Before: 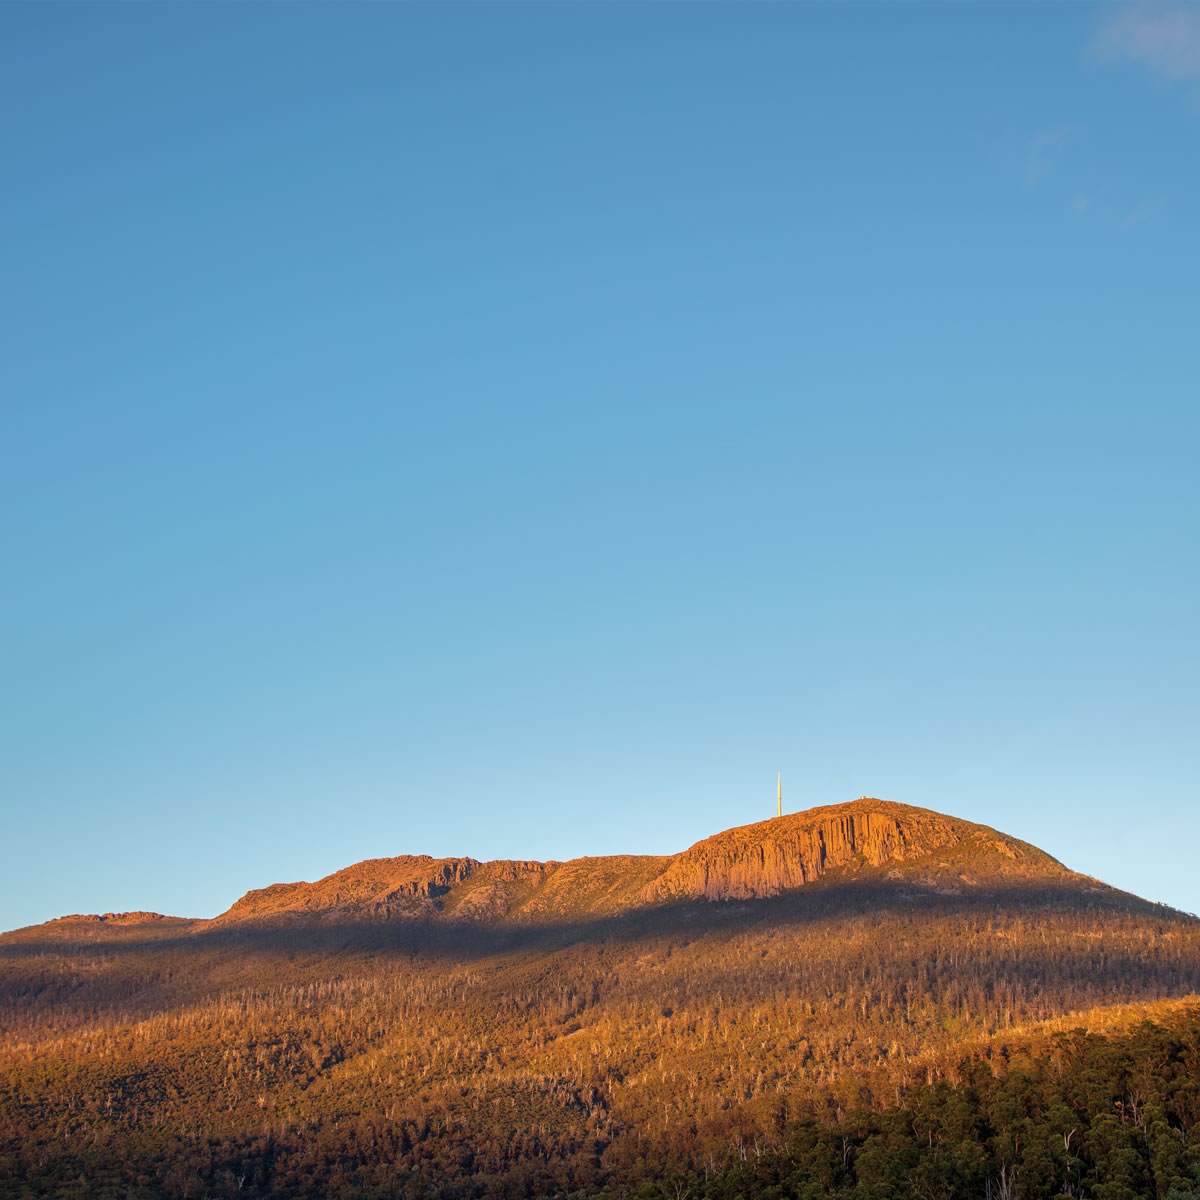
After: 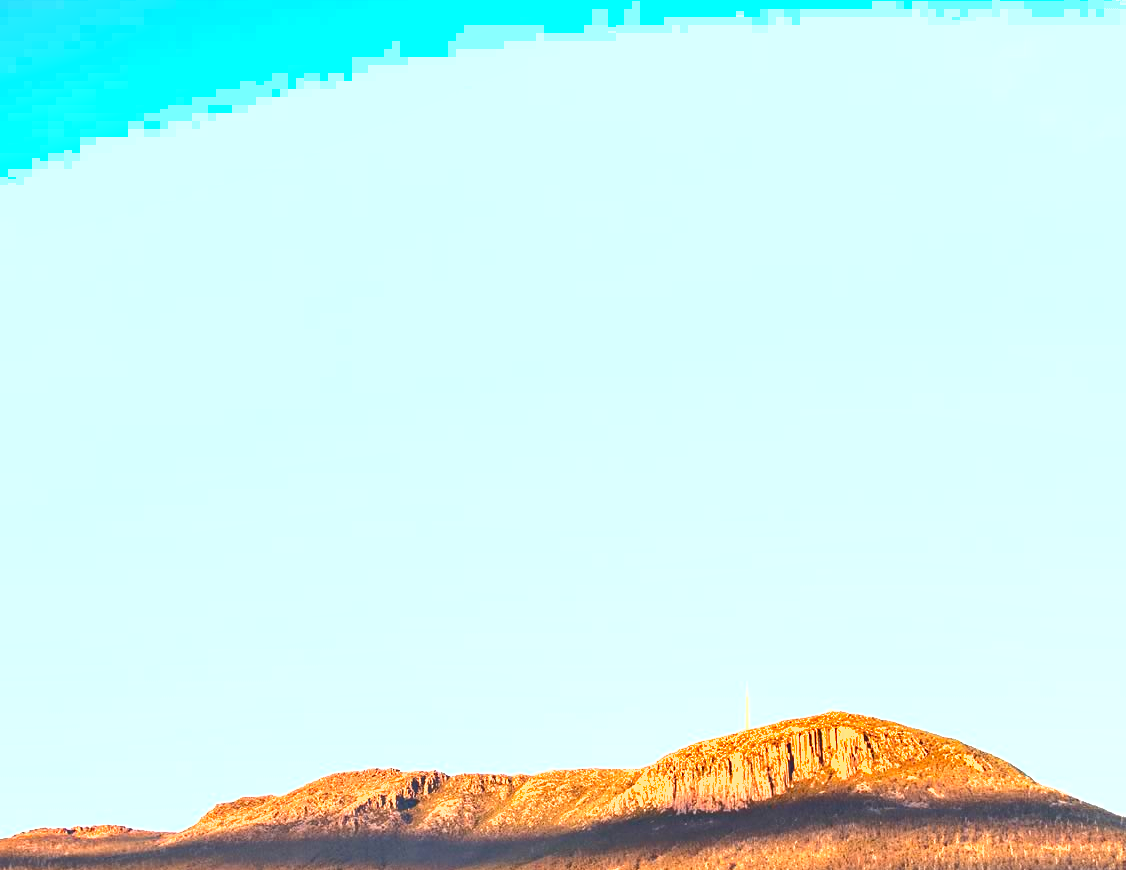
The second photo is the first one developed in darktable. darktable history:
shadows and highlights: low approximation 0.01, soften with gaussian
crop: left 2.737%, top 7.287%, right 3.421%, bottom 20.179%
exposure: black level correction 0.001, exposure 1.84 EV, compensate highlight preservation false
